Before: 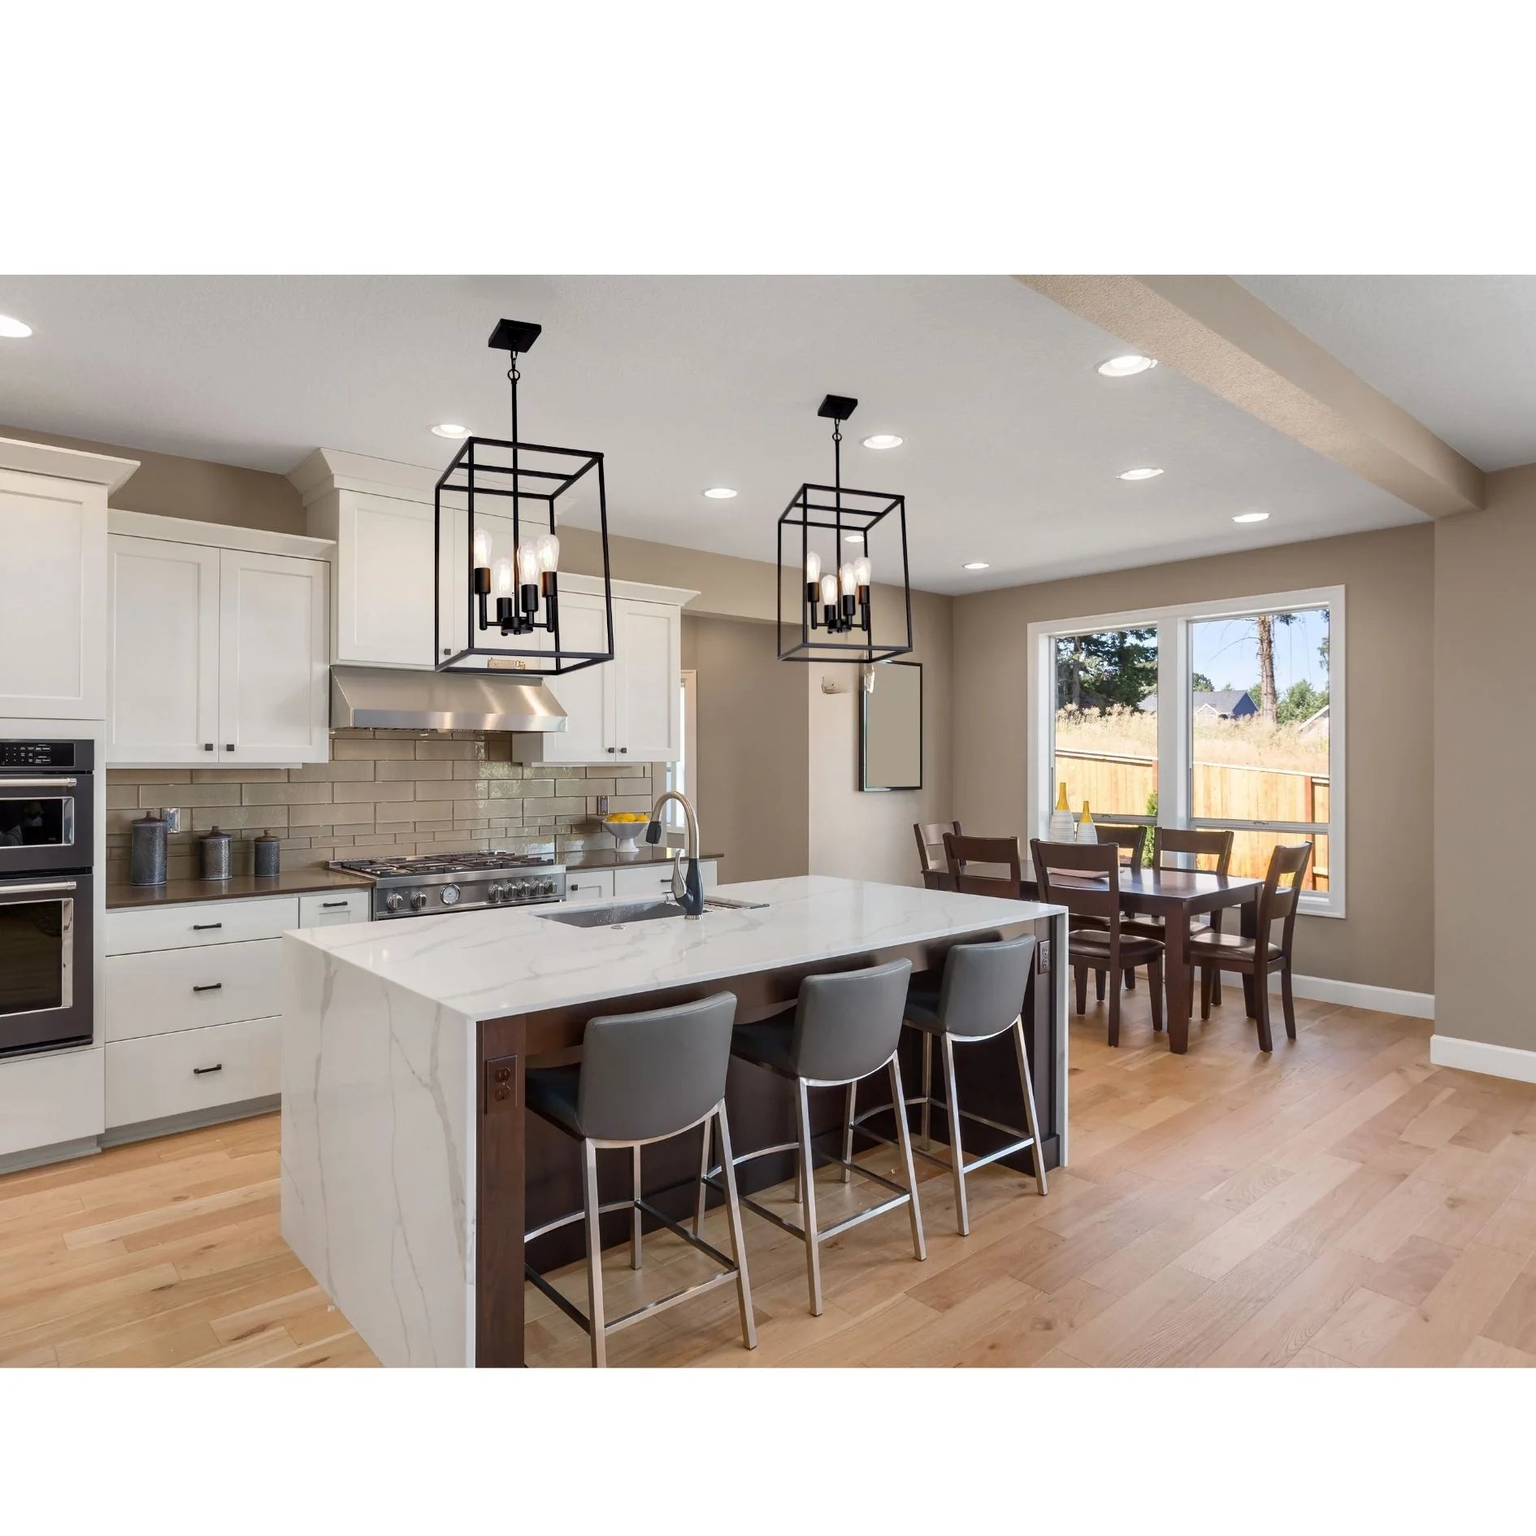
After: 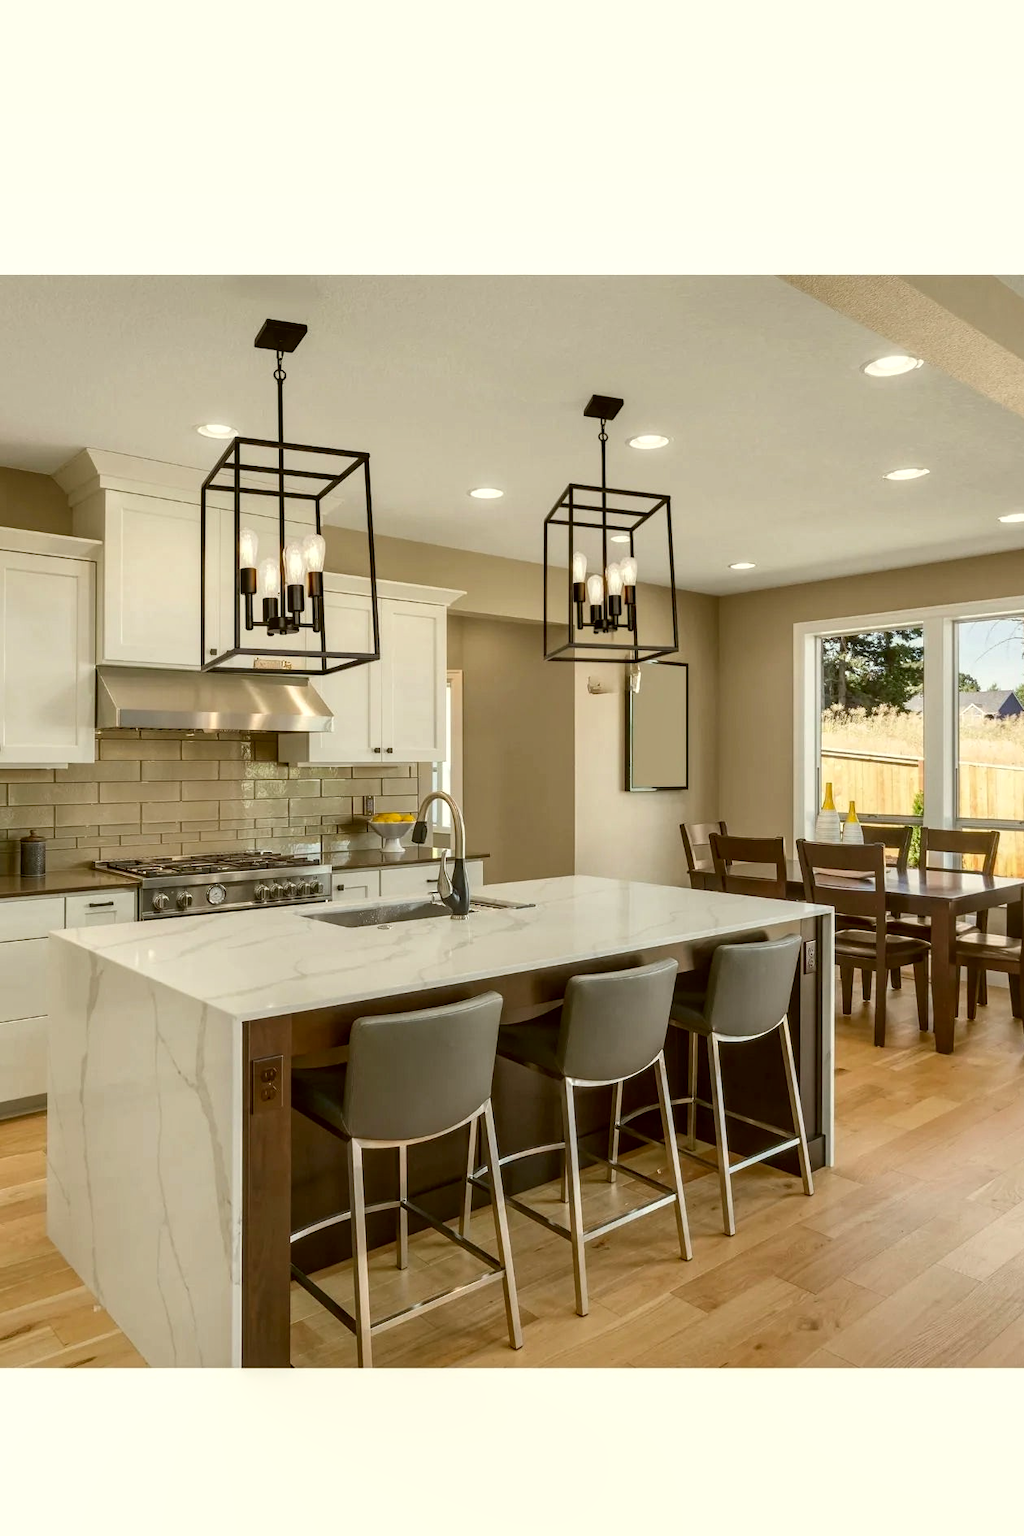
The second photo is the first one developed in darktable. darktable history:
local contrast: on, module defaults
color correction: highlights a* -1.48, highlights b* 10.08, shadows a* 0.773, shadows b* 19.26
crop and rotate: left 15.267%, right 17.969%
